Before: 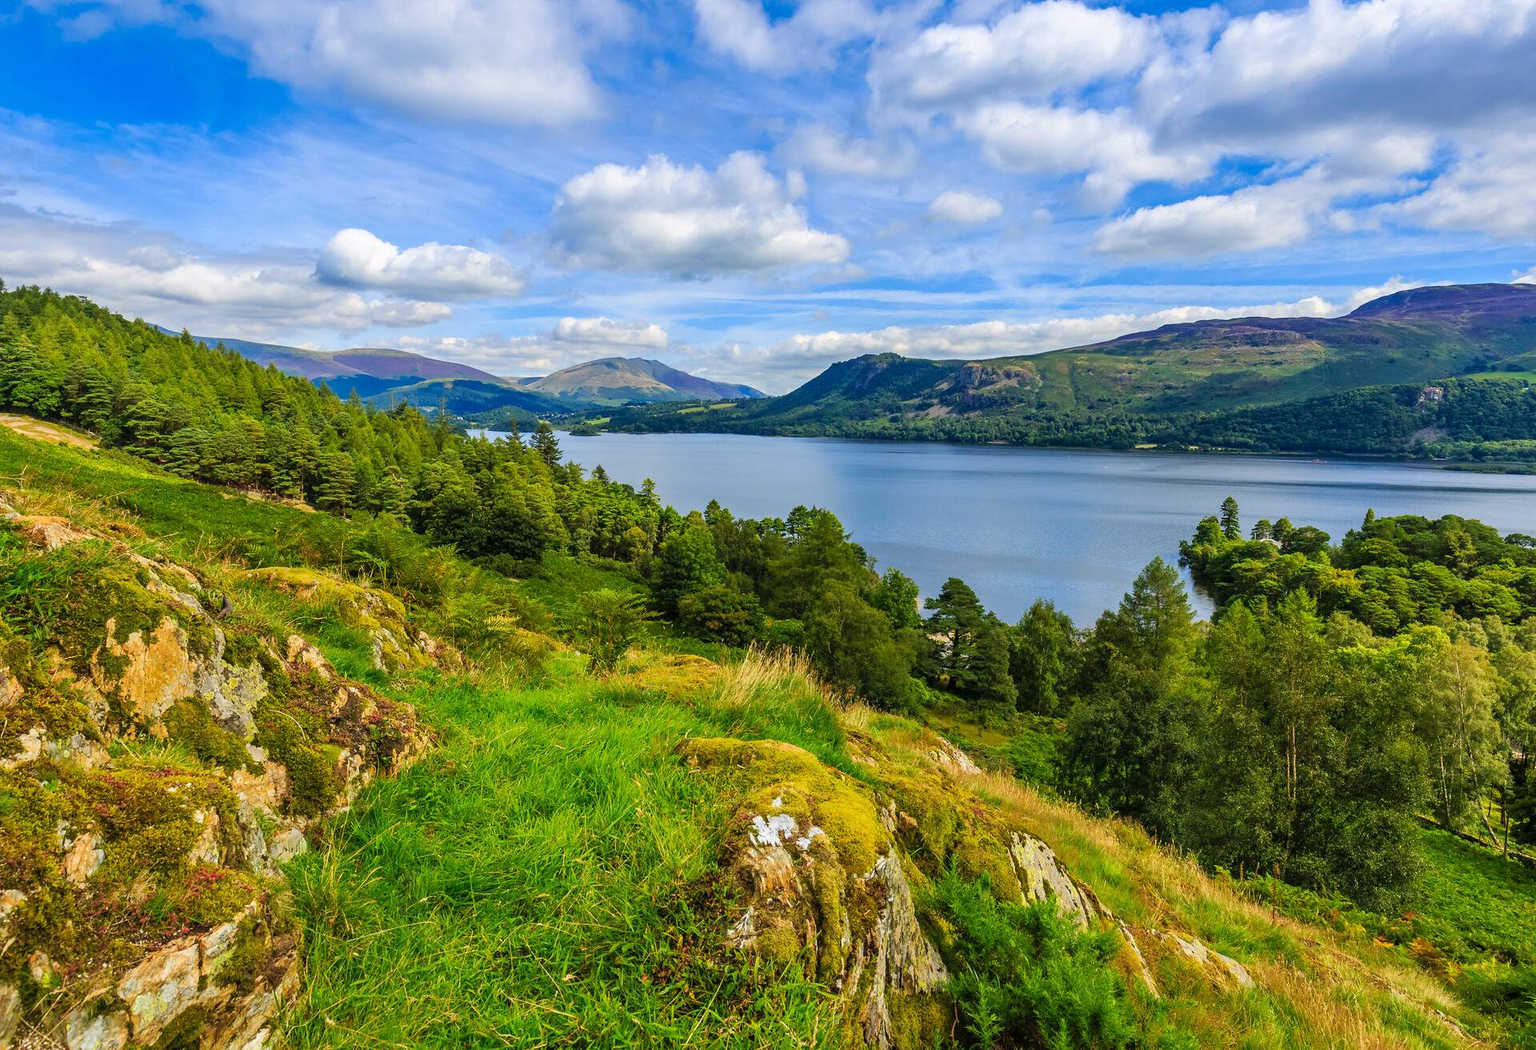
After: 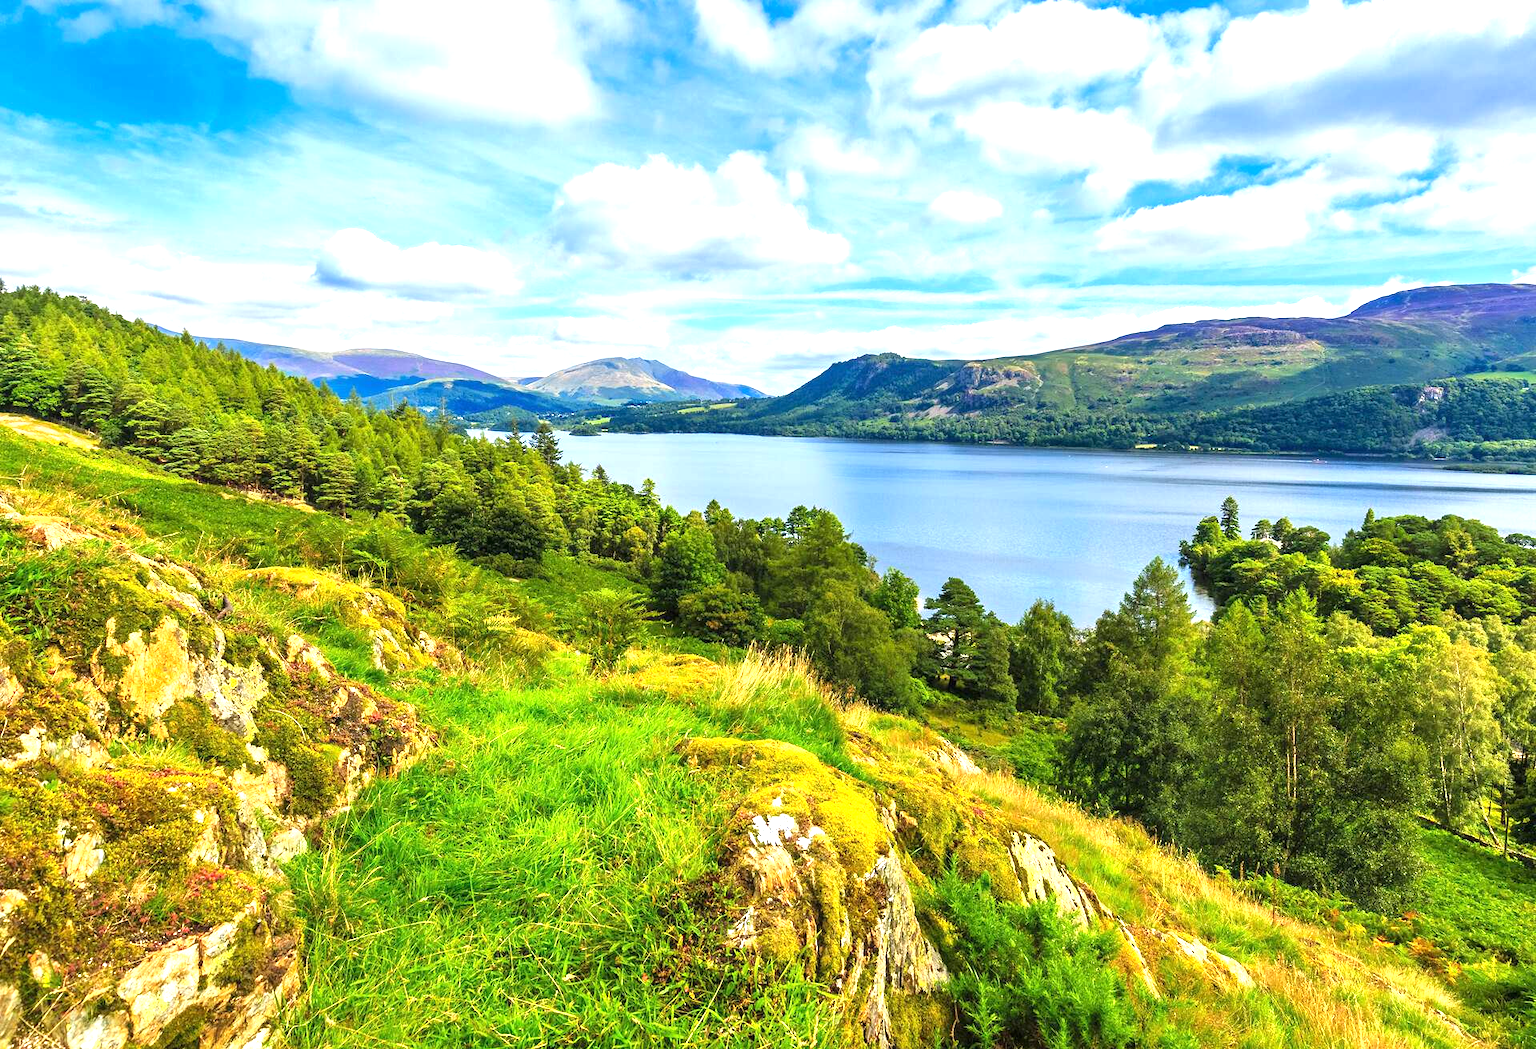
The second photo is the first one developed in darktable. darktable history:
levels: levels [0, 0.492, 0.984]
exposure: black level correction 0, exposure 1.095 EV, compensate exposure bias true, compensate highlight preservation false
